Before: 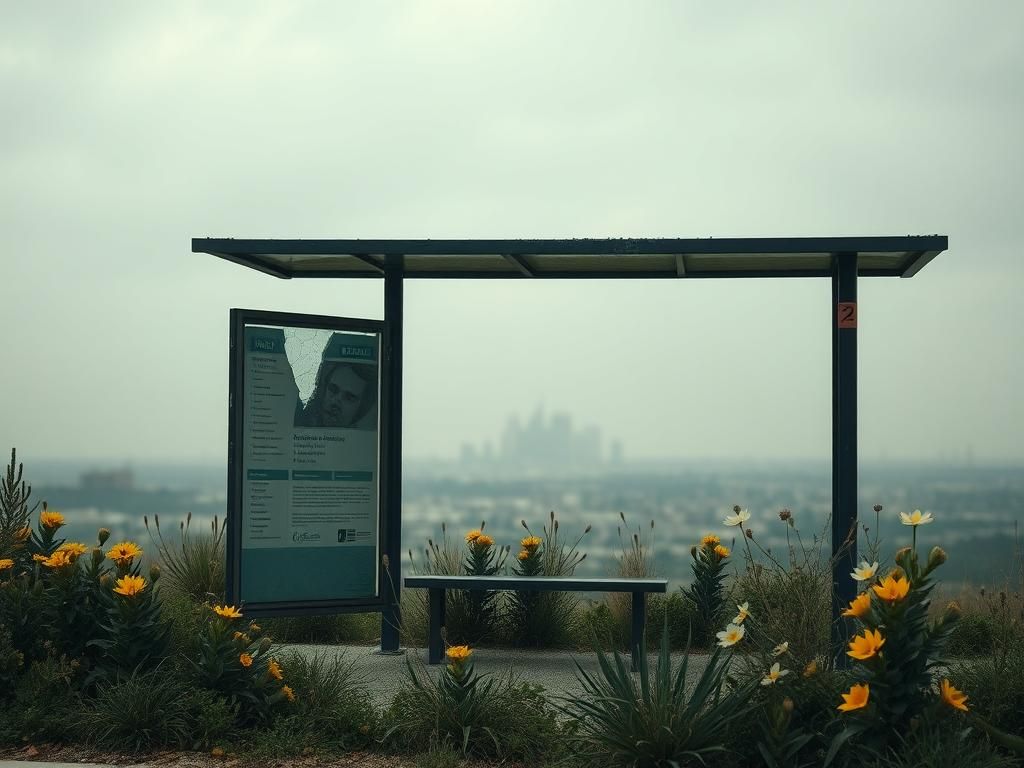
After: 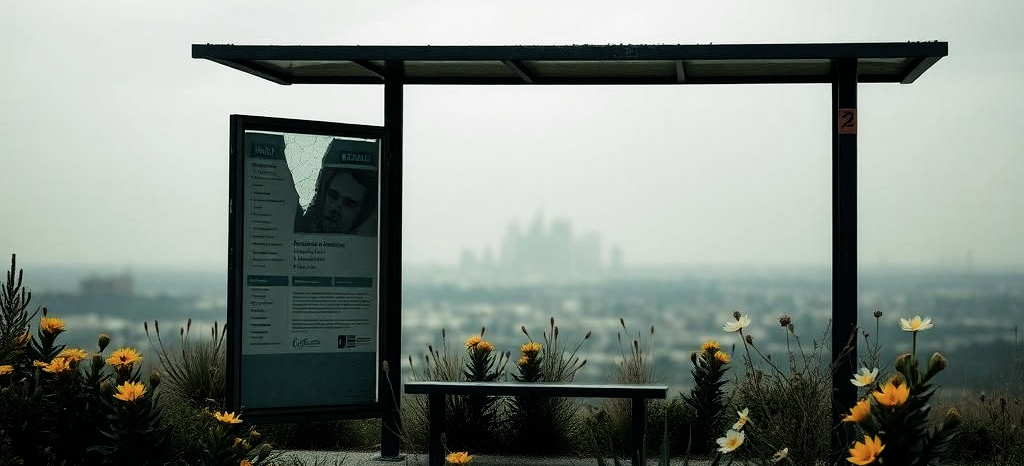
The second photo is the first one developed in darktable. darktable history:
crop and rotate: top 25.357%, bottom 13.942%
filmic rgb: black relative exposure -8.2 EV, white relative exposure 2.2 EV, threshold 3 EV, hardness 7.11, latitude 75%, contrast 1.325, highlights saturation mix -2%, shadows ↔ highlights balance 30%, preserve chrominance RGB euclidean norm, color science v5 (2021), contrast in shadows safe, contrast in highlights safe, enable highlight reconstruction true
